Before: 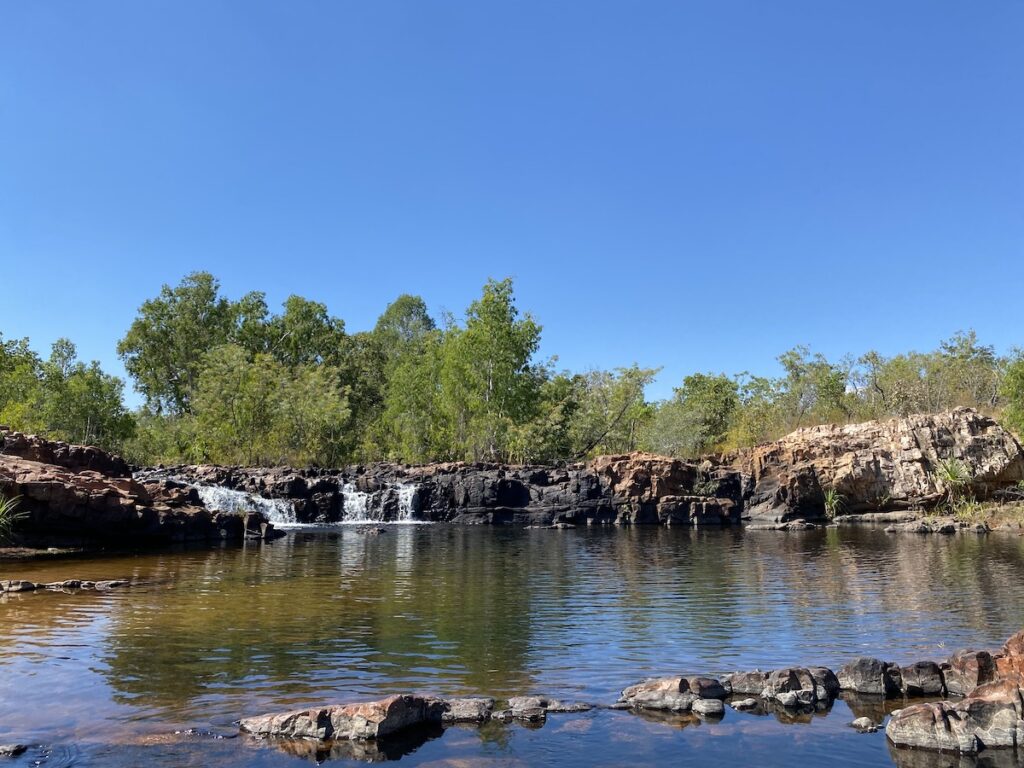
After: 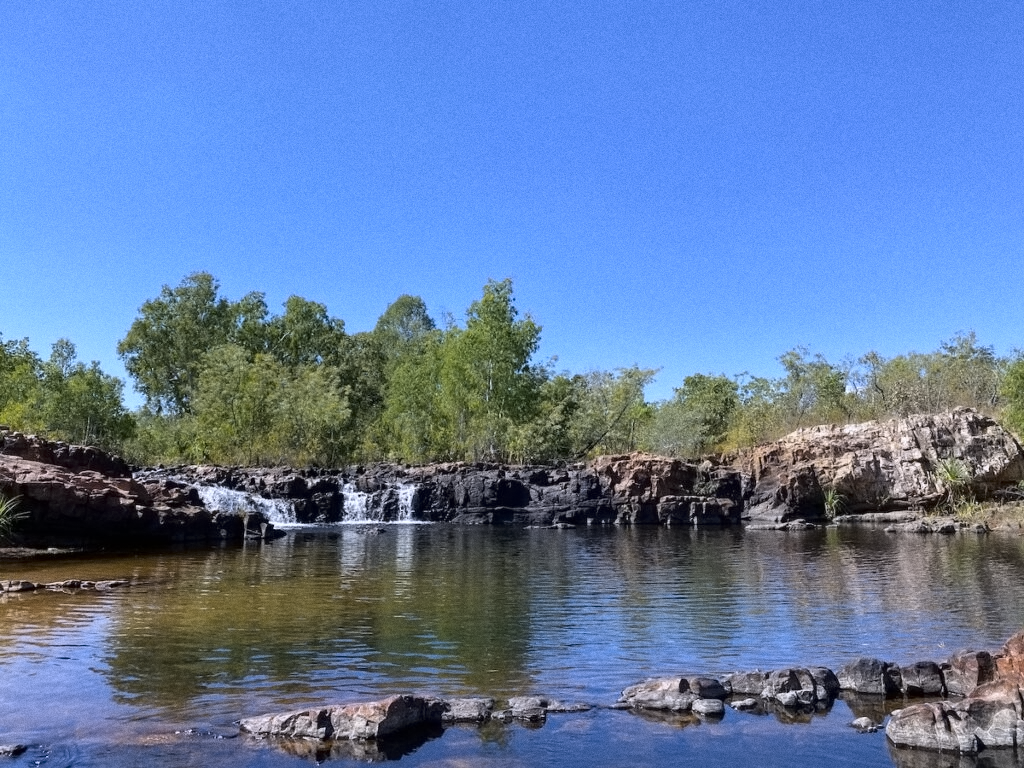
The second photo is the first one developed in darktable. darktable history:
white balance: red 0.967, blue 1.119, emerald 0.756
grain: coarseness 0.47 ISO
contrast equalizer: y [[0.5 ×6], [0.5 ×6], [0.5 ×6], [0 ×6], [0, 0.039, 0.251, 0.29, 0.293, 0.292]]
